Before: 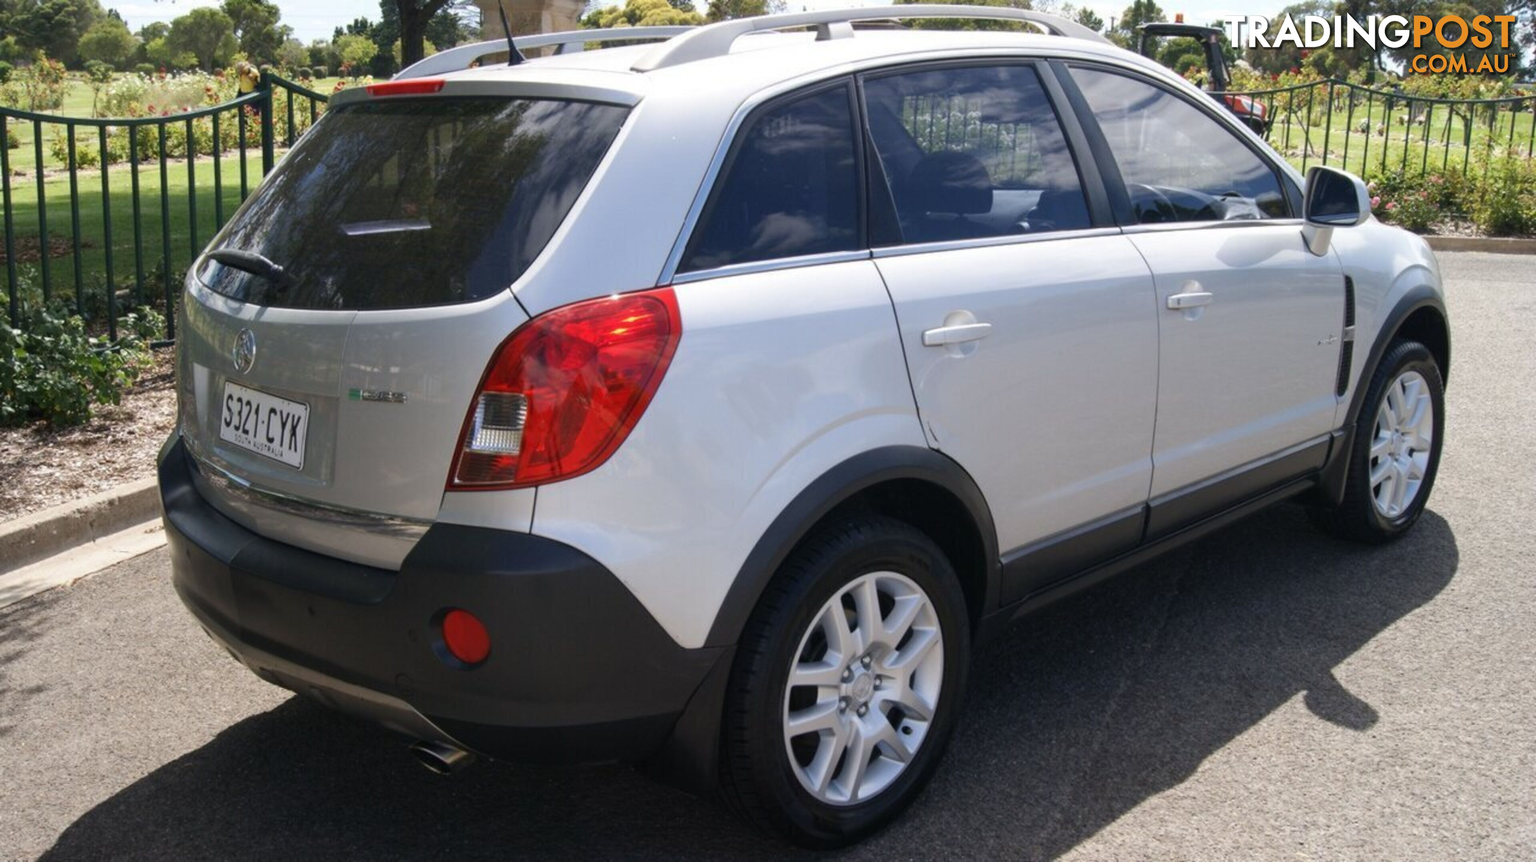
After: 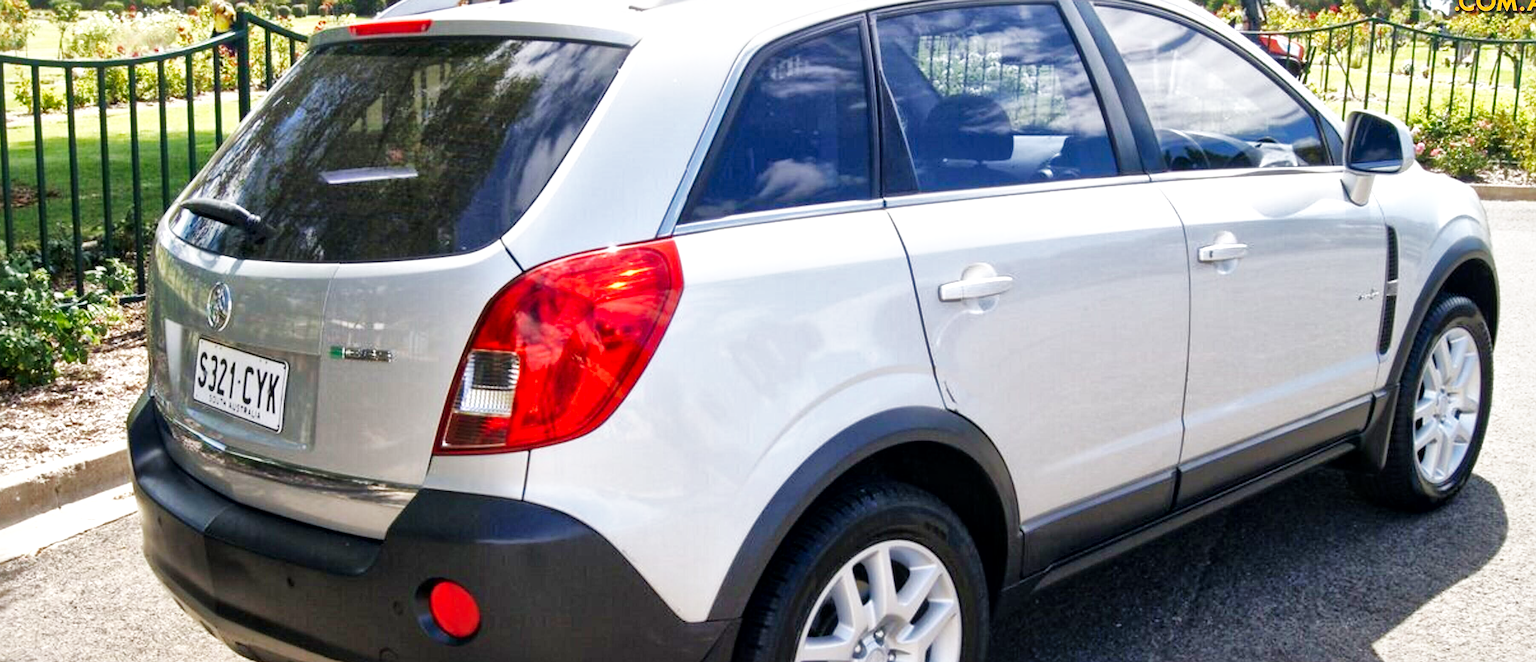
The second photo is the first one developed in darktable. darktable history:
sharpen: on, module defaults
crop: left 2.491%, top 7.271%, right 3.268%, bottom 20.304%
base curve: curves: ch0 [(0, 0) (0.007, 0.004) (0.027, 0.03) (0.046, 0.07) (0.207, 0.54) (0.442, 0.872) (0.673, 0.972) (1, 1)], preserve colors none
contrast equalizer: octaves 7, y [[0.5 ×6], [0.5 ×6], [0.5, 0.5, 0.501, 0.545, 0.707, 0.863], [0 ×6], [0 ×6]], mix 0.203
shadows and highlights: on, module defaults
local contrast: mode bilateral grid, contrast 20, coarseness 50, detail 150%, midtone range 0.2
